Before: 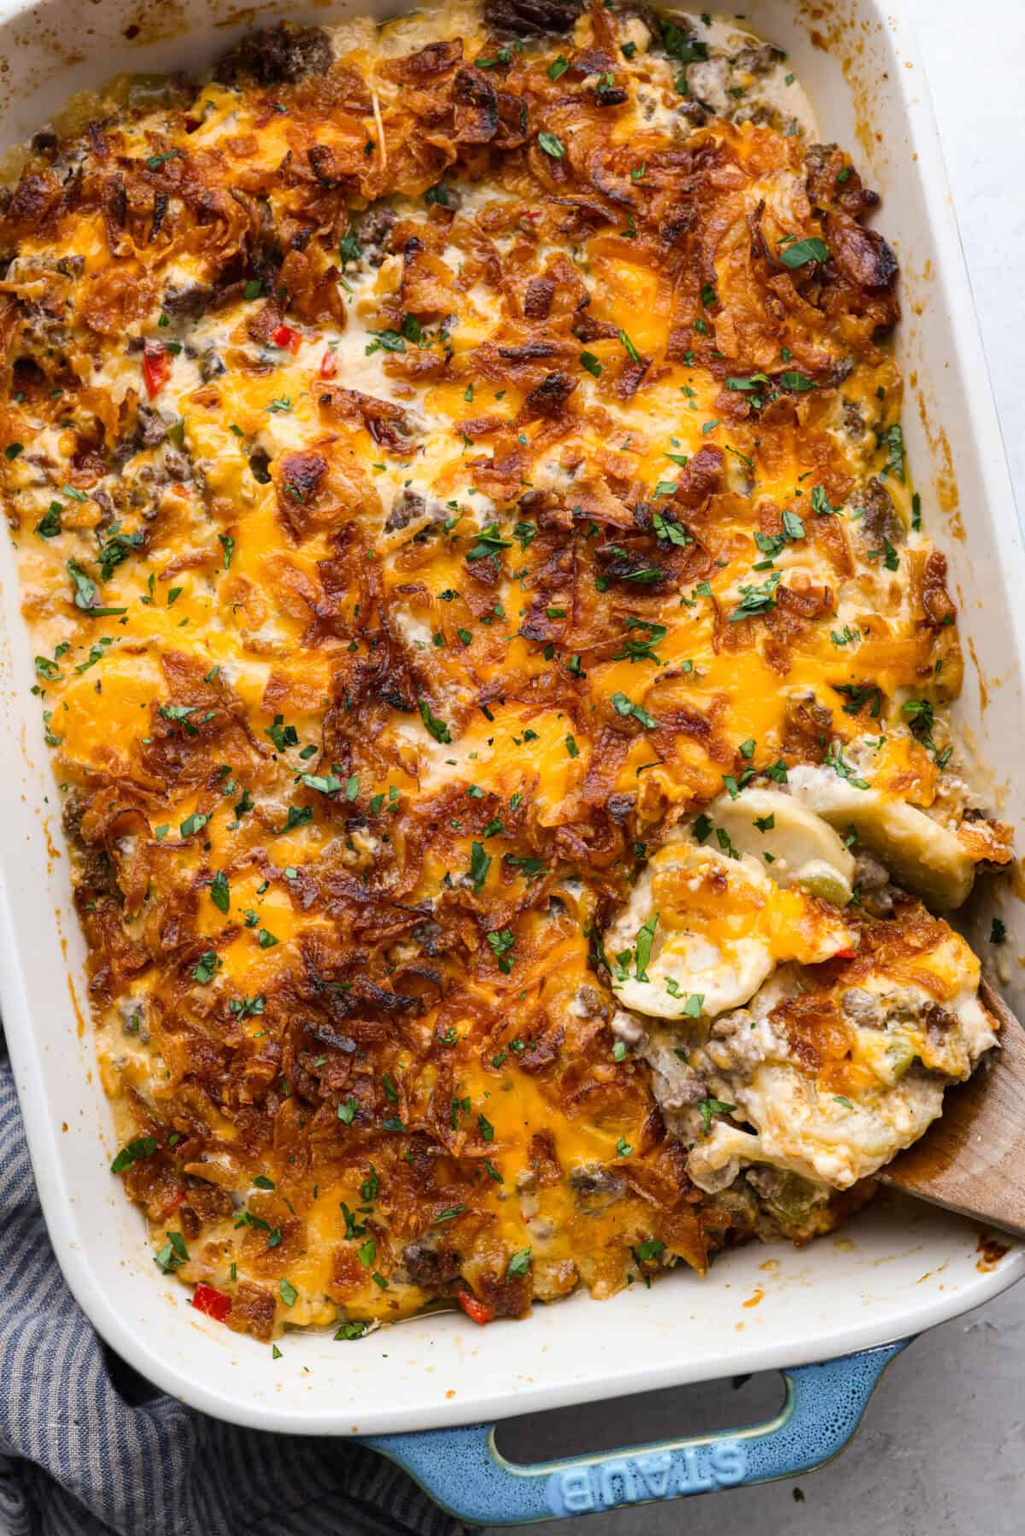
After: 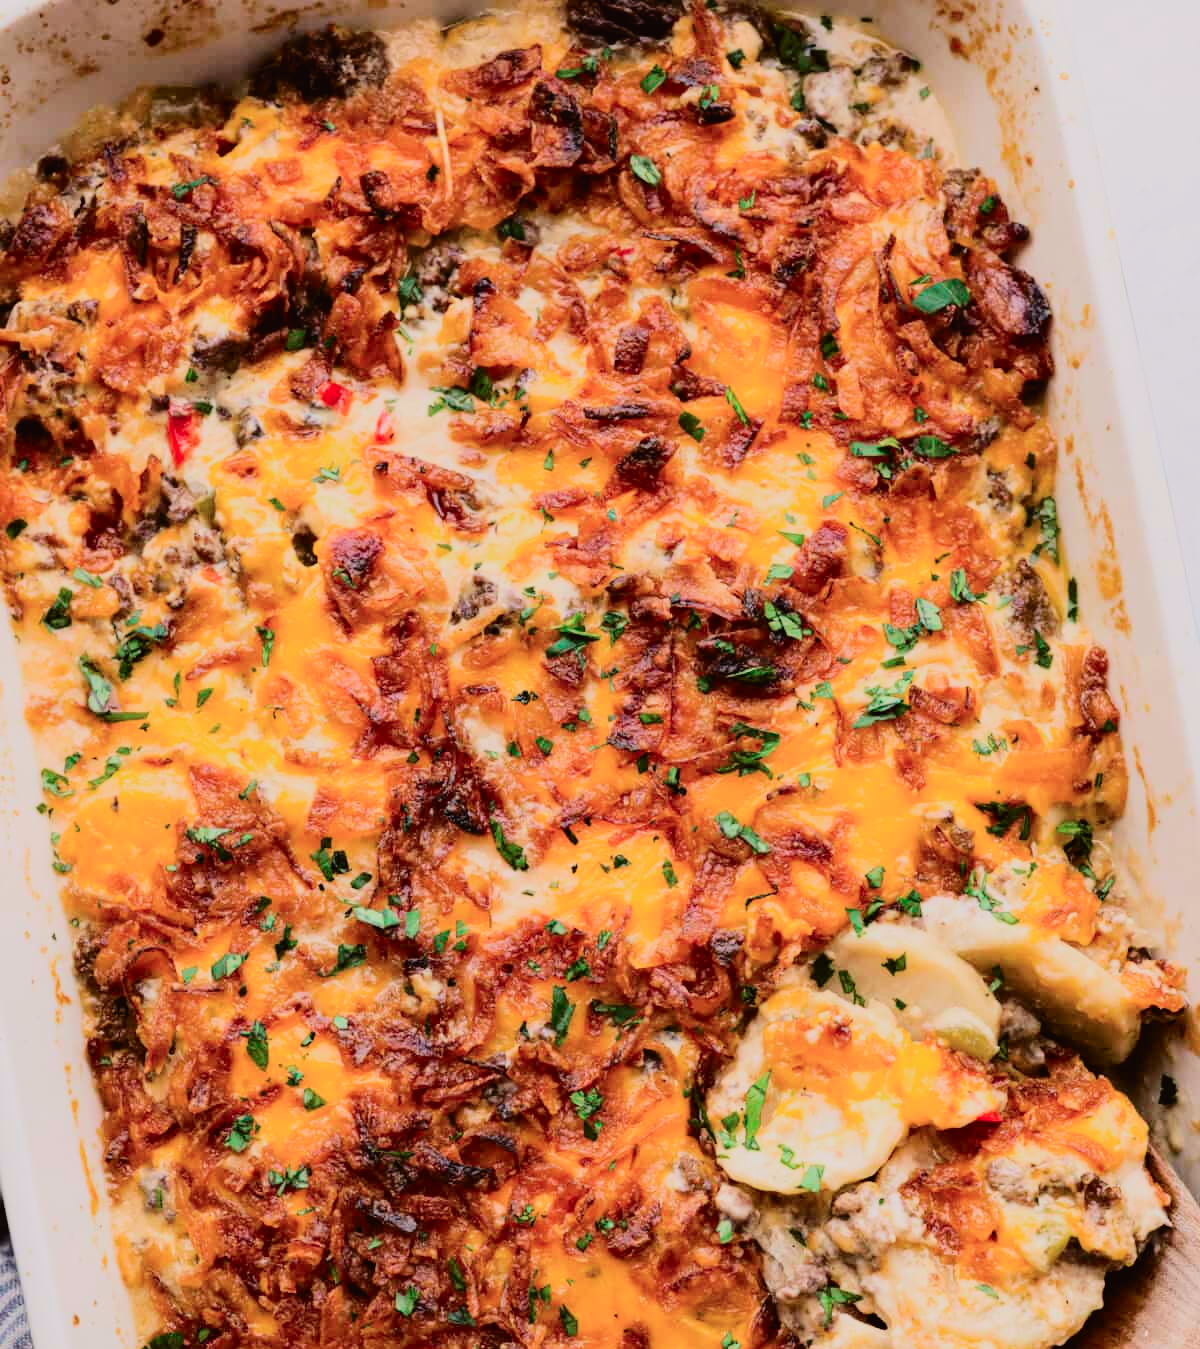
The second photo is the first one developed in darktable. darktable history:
exposure: exposure 0.433 EV, compensate highlight preservation false
tone curve: curves: ch0 [(0, 0.019) (0.204, 0.162) (0.491, 0.519) (0.748, 0.765) (1, 0.919)]; ch1 [(0, 0) (0.201, 0.113) (0.372, 0.282) (0.443, 0.434) (0.496, 0.504) (0.566, 0.585) (0.761, 0.803) (1, 1)]; ch2 [(0, 0) (0.434, 0.447) (0.483, 0.487) (0.555, 0.563) (0.697, 0.68) (1, 1)], color space Lab, independent channels, preserve colors none
crop: bottom 24.989%
filmic rgb: black relative exposure -7.6 EV, white relative exposure 4.61 EV, target black luminance 0%, hardness 3.57, latitude 50.38%, contrast 1.033, highlights saturation mix 9.16%, shadows ↔ highlights balance -0.171%
